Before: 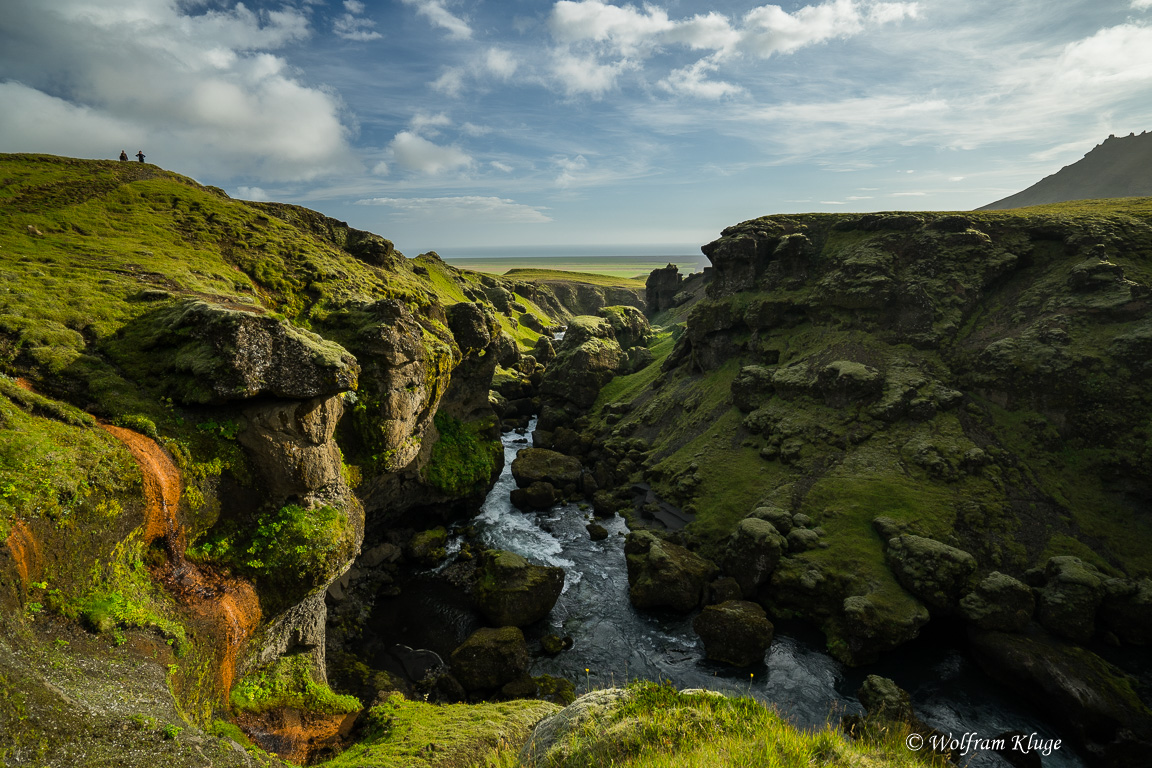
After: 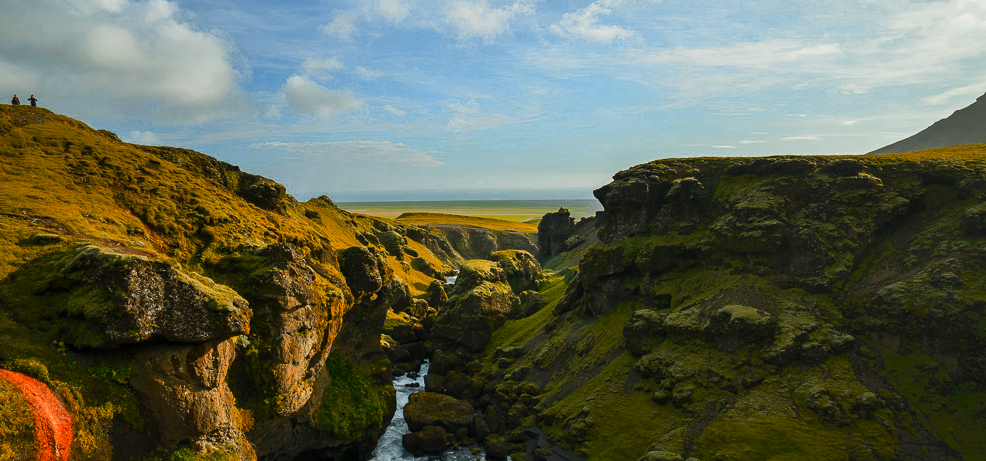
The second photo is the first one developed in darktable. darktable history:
crop and rotate: left 9.438%, top 7.346%, right 4.901%, bottom 32.566%
shadows and highlights: shadows 63.02, white point adjustment 0.433, highlights -33.35, compress 83.89%, highlights color adjustment 0.095%
color zones: curves: ch0 [(0.473, 0.374) (0.742, 0.784)]; ch1 [(0.354, 0.737) (0.742, 0.705)]; ch2 [(0.318, 0.421) (0.758, 0.532)]
